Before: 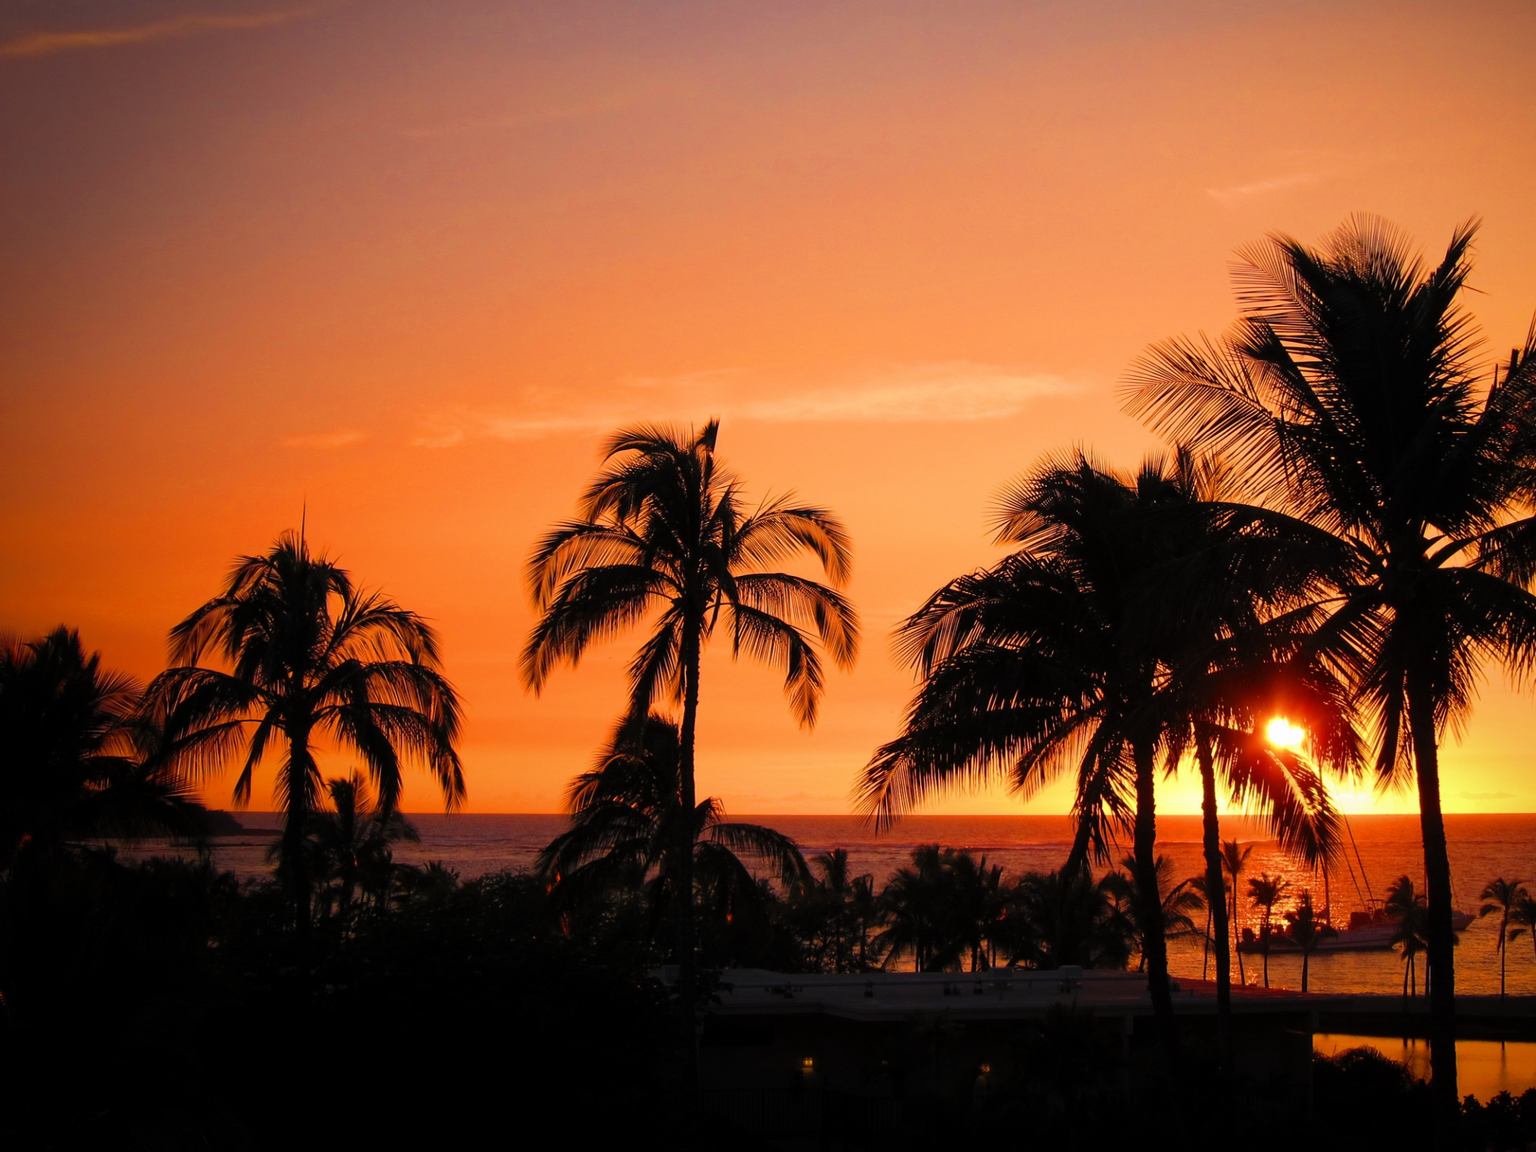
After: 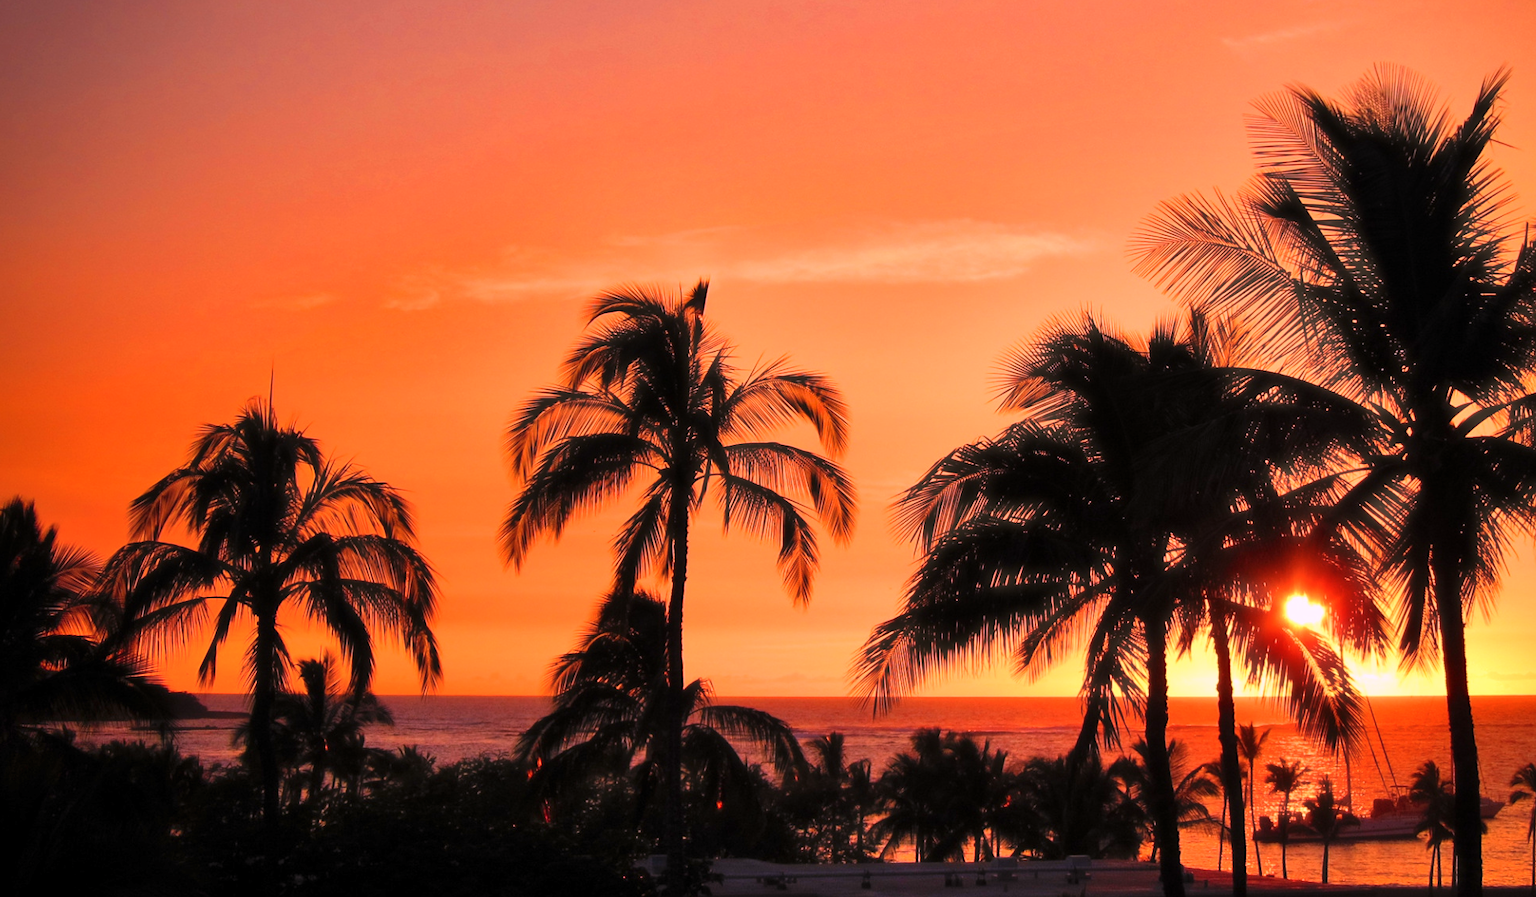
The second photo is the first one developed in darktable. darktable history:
crop and rotate: left 2.991%, top 13.302%, right 1.981%, bottom 12.636%
haze removal: strength -0.1, adaptive false
white balance: red 1.188, blue 1.11
shadows and highlights: low approximation 0.01, soften with gaussian
